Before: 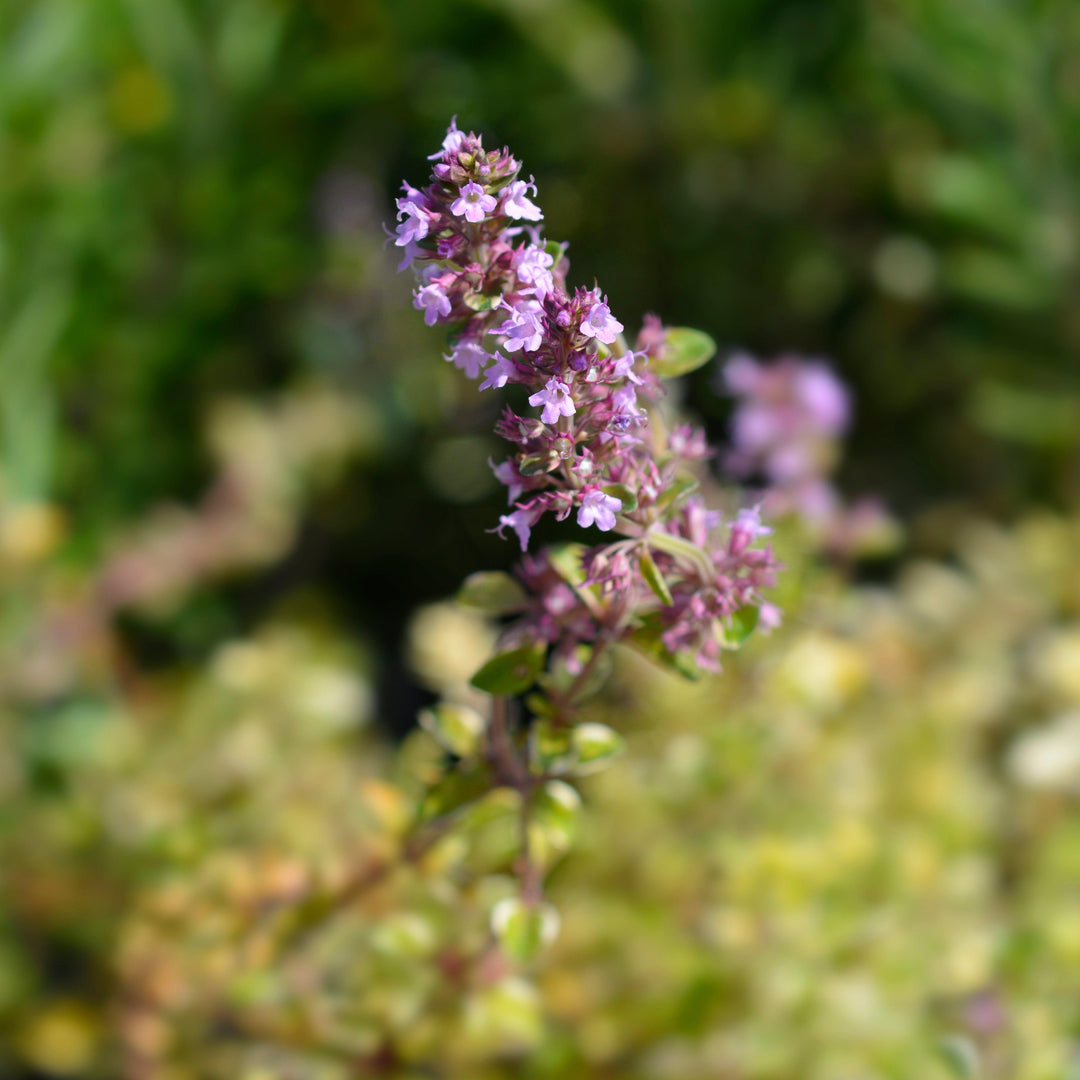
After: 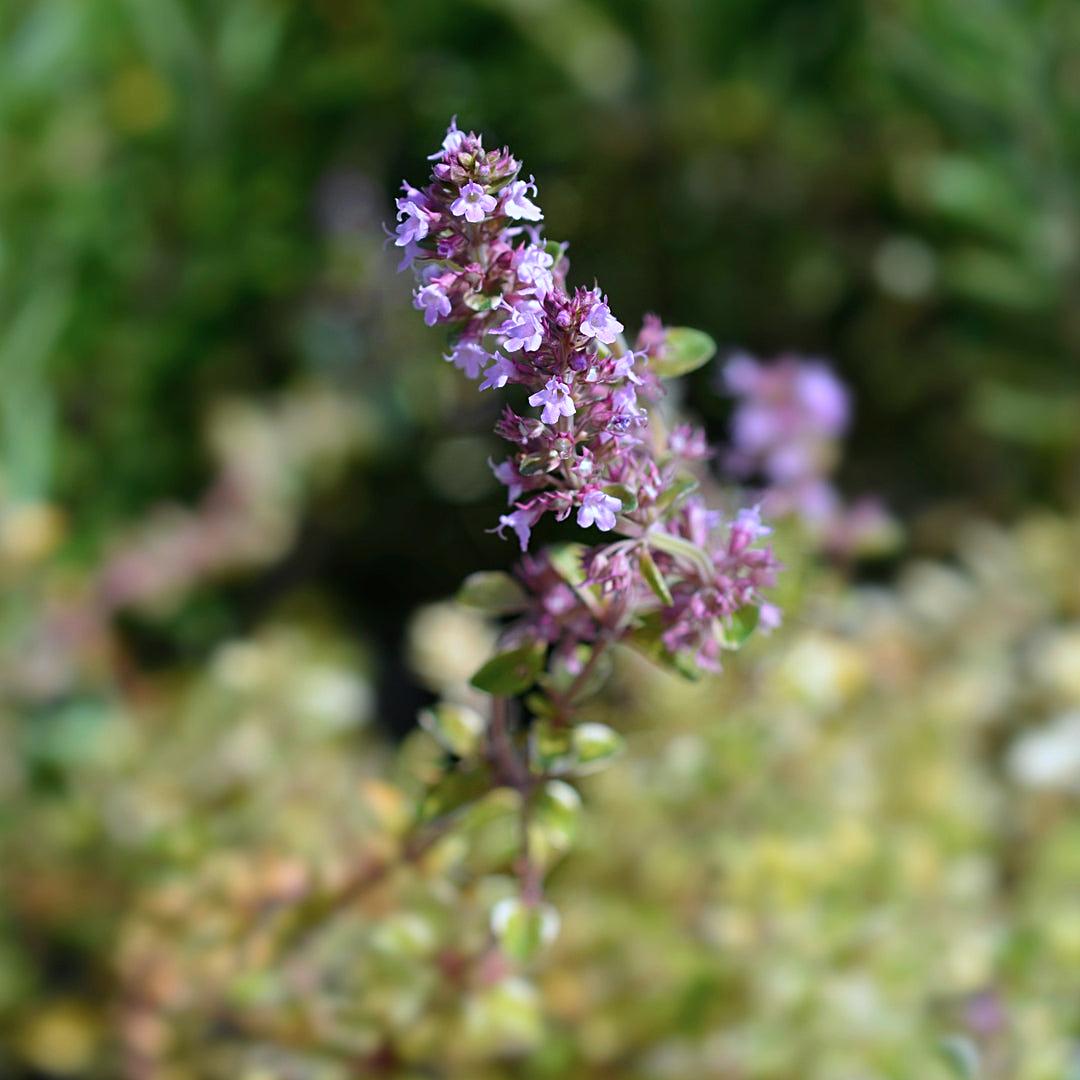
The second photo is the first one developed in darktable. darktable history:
color correction: highlights a* -1.9, highlights b* -18.48
sharpen: on, module defaults
